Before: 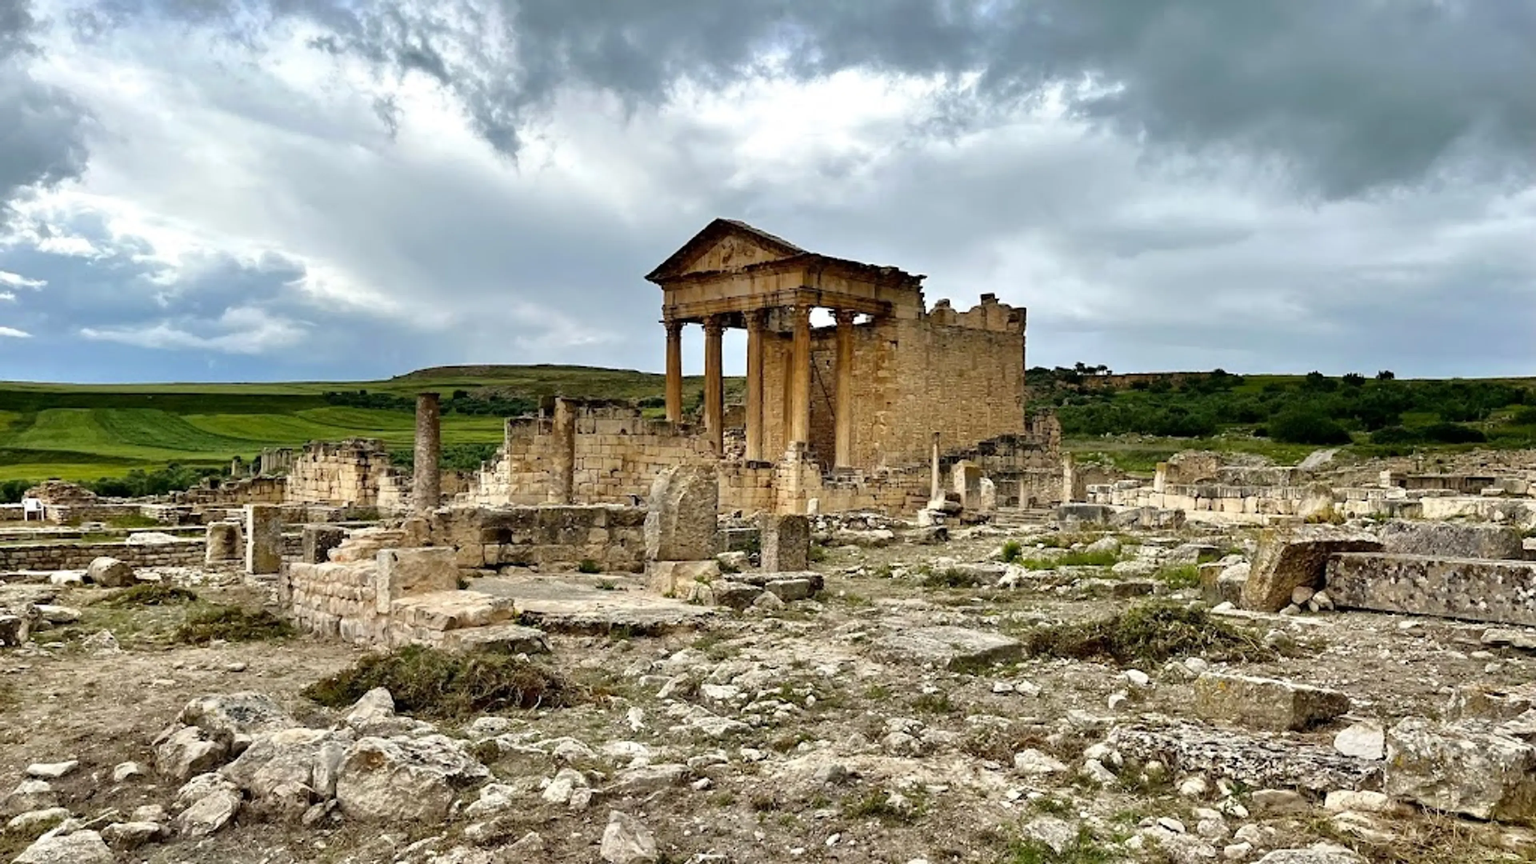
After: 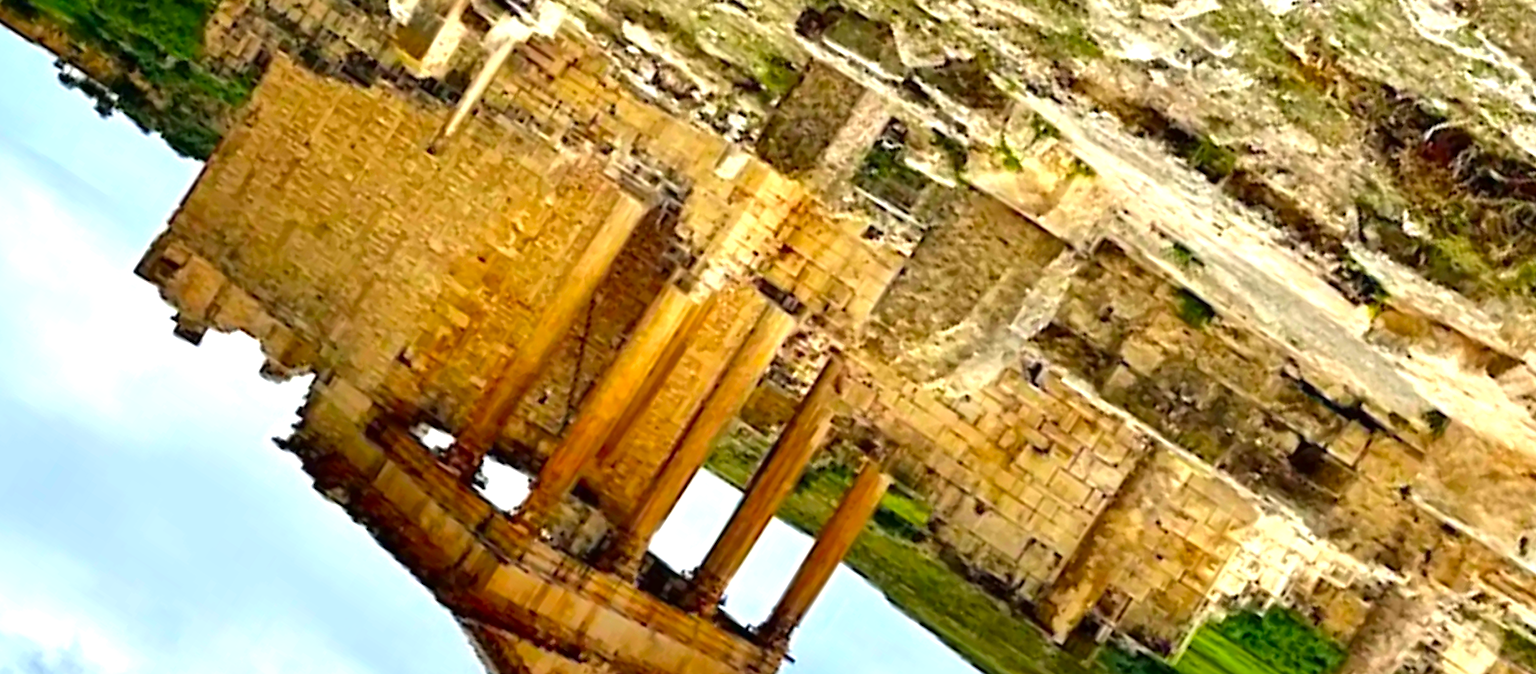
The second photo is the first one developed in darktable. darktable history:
crop and rotate: angle 147.29°, left 9.173%, top 15.568%, right 4.501%, bottom 16.973%
color correction: highlights b* -0.002, saturation 1.8
exposure: black level correction 0, exposure 0.695 EV, compensate highlight preservation false
